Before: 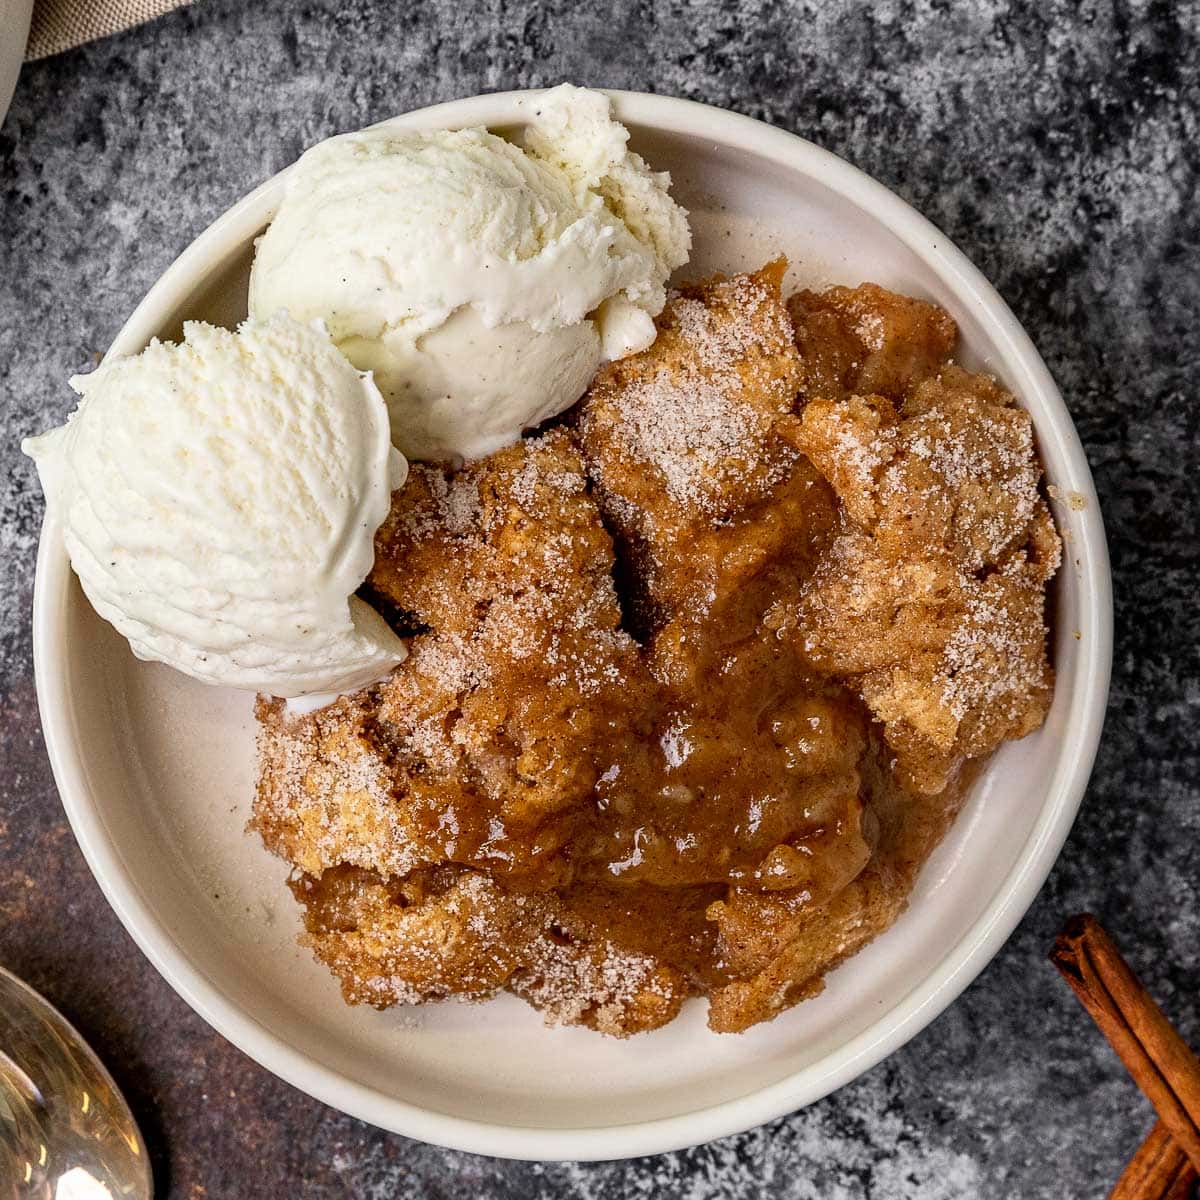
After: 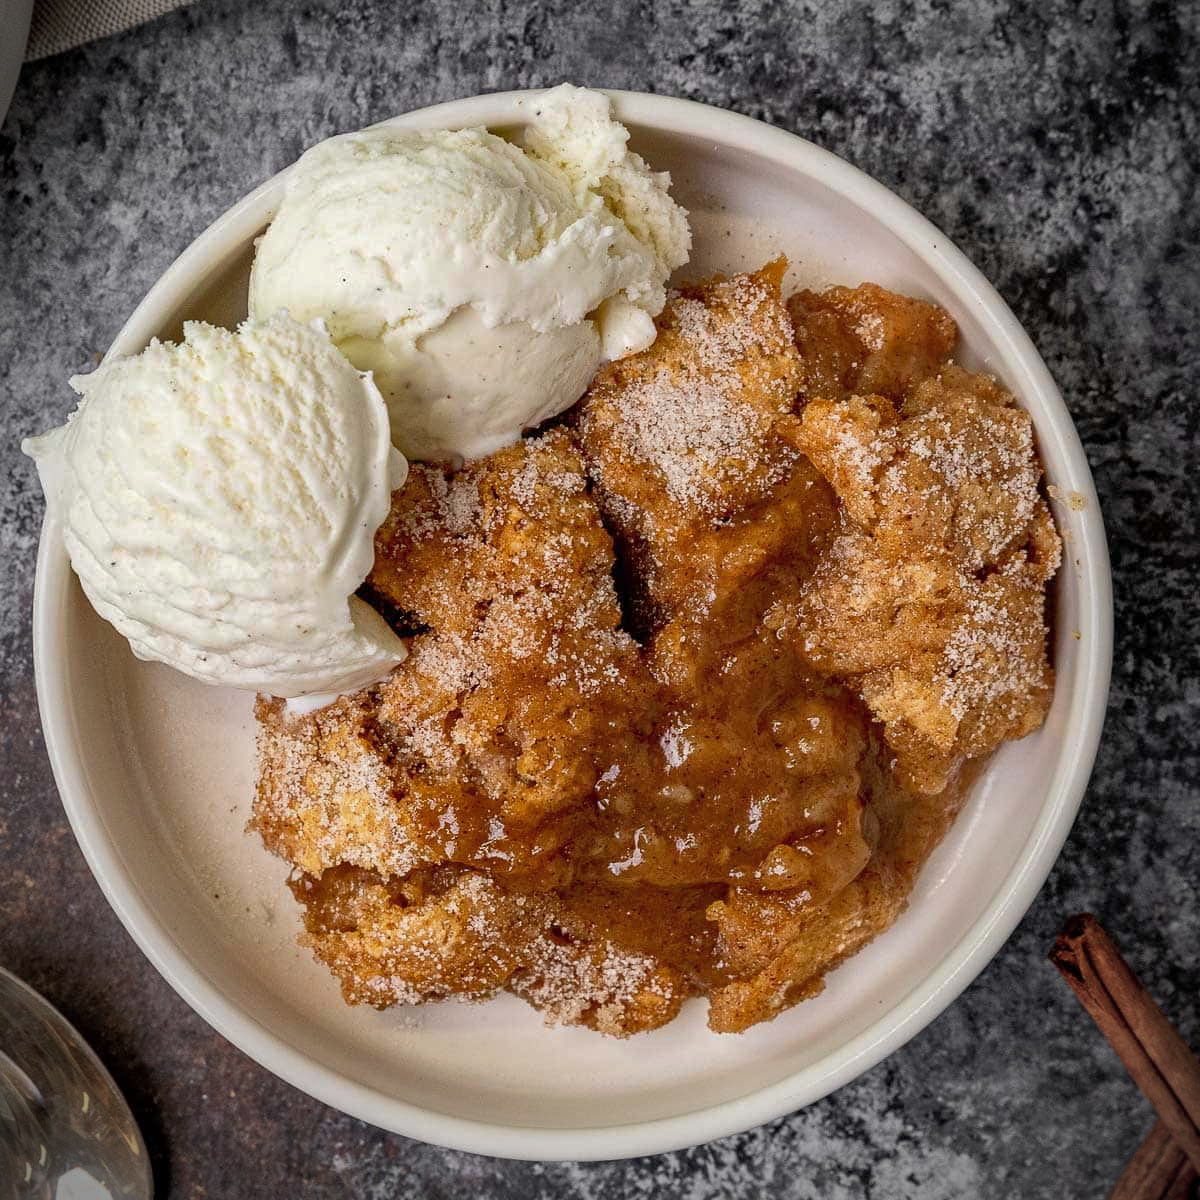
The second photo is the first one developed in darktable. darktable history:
shadows and highlights: on, module defaults
vignetting: brightness -0.697, unbound false
local contrast: mode bilateral grid, contrast 15, coarseness 36, detail 105%, midtone range 0.2
